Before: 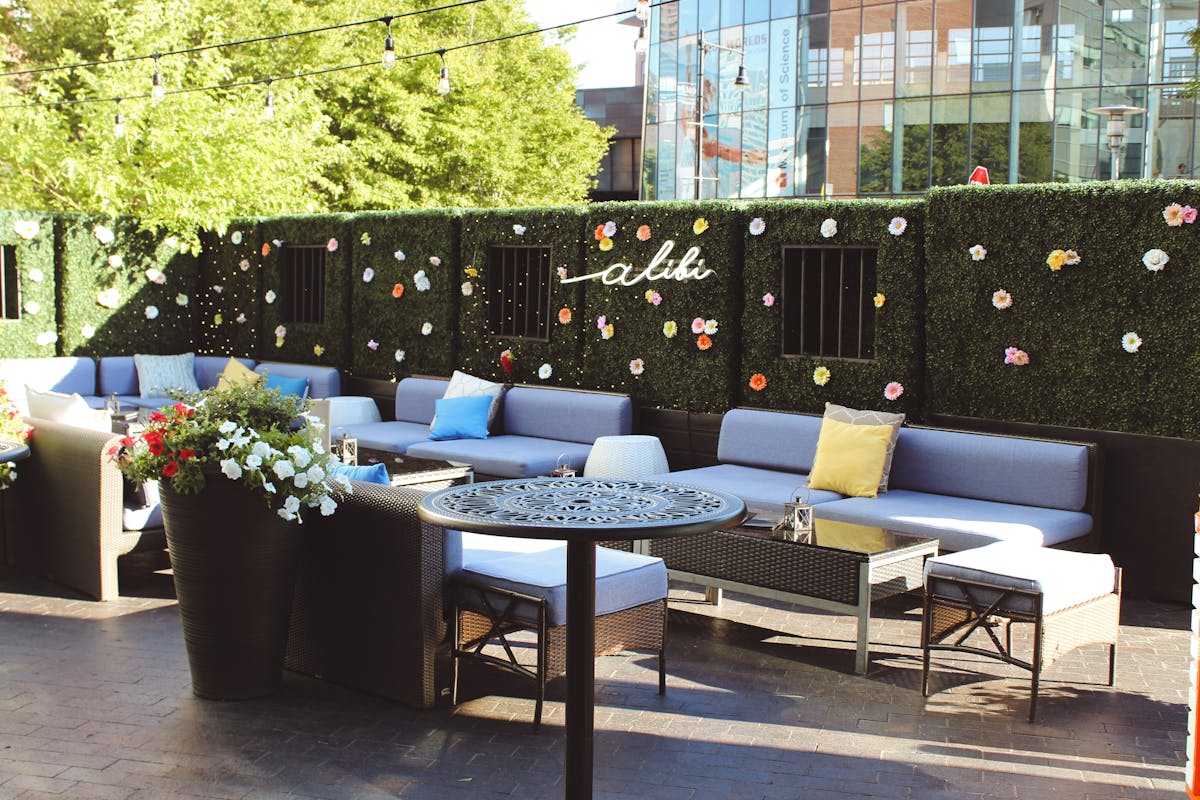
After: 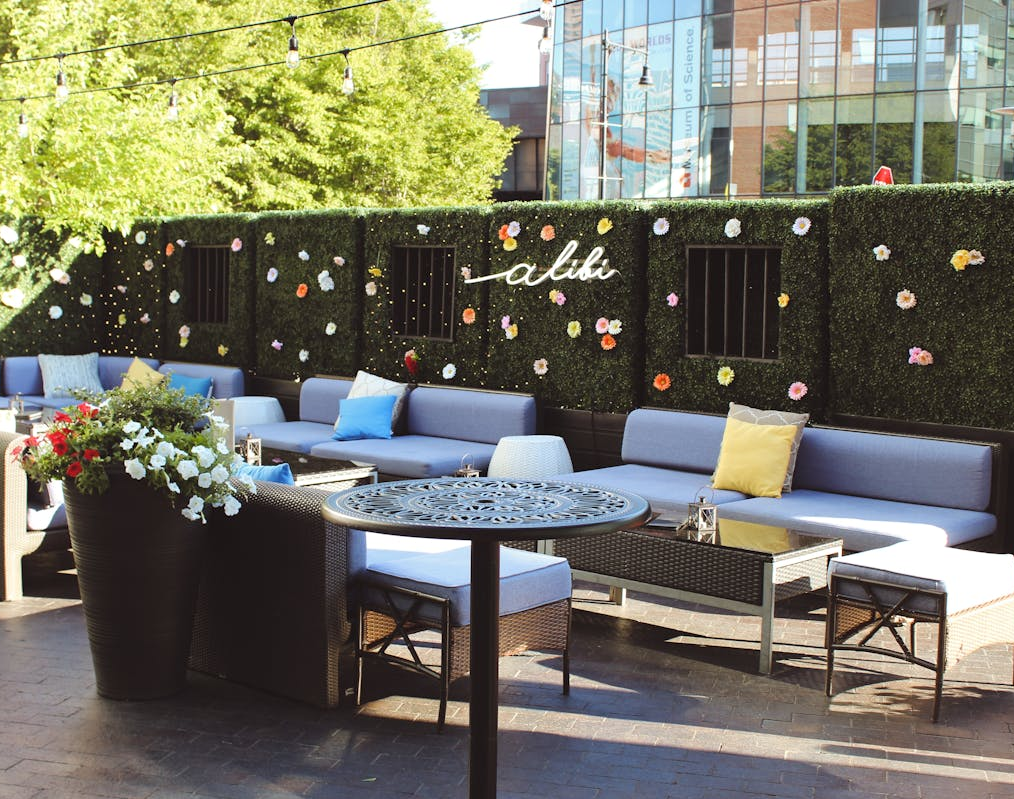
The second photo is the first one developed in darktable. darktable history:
crop: left 8.041%, right 7.389%
